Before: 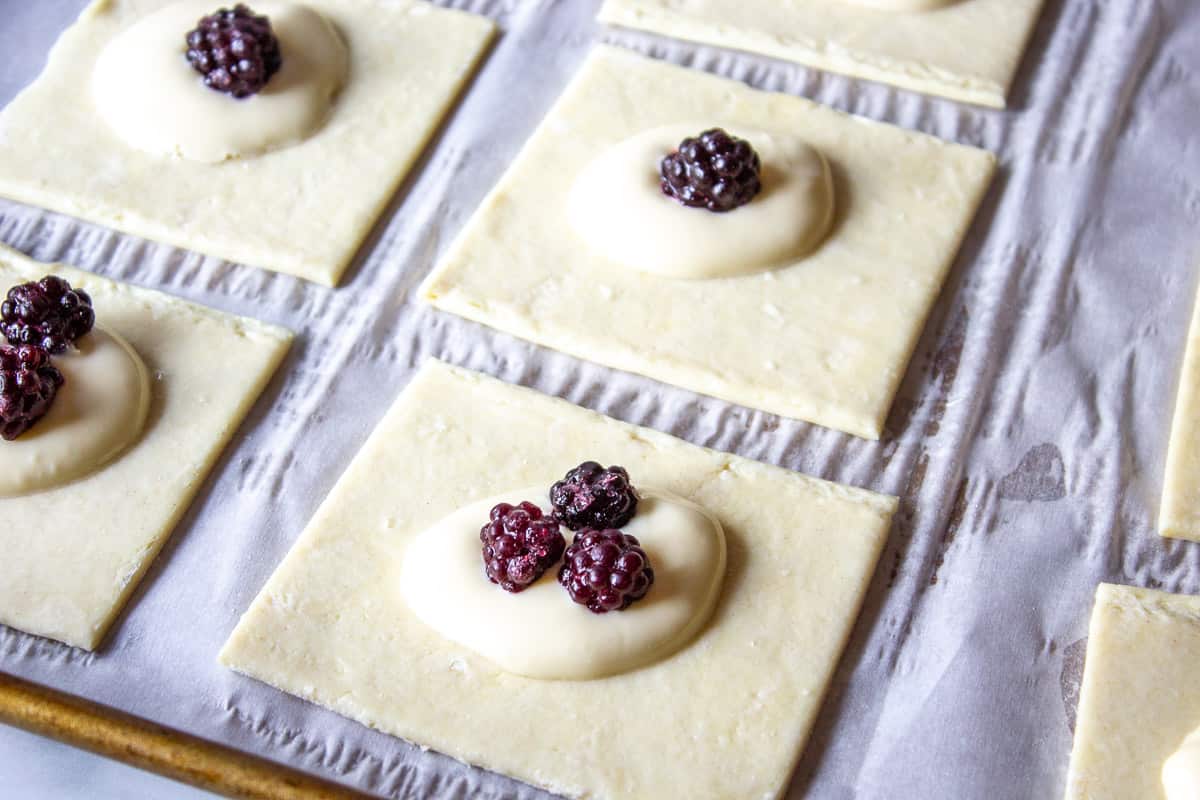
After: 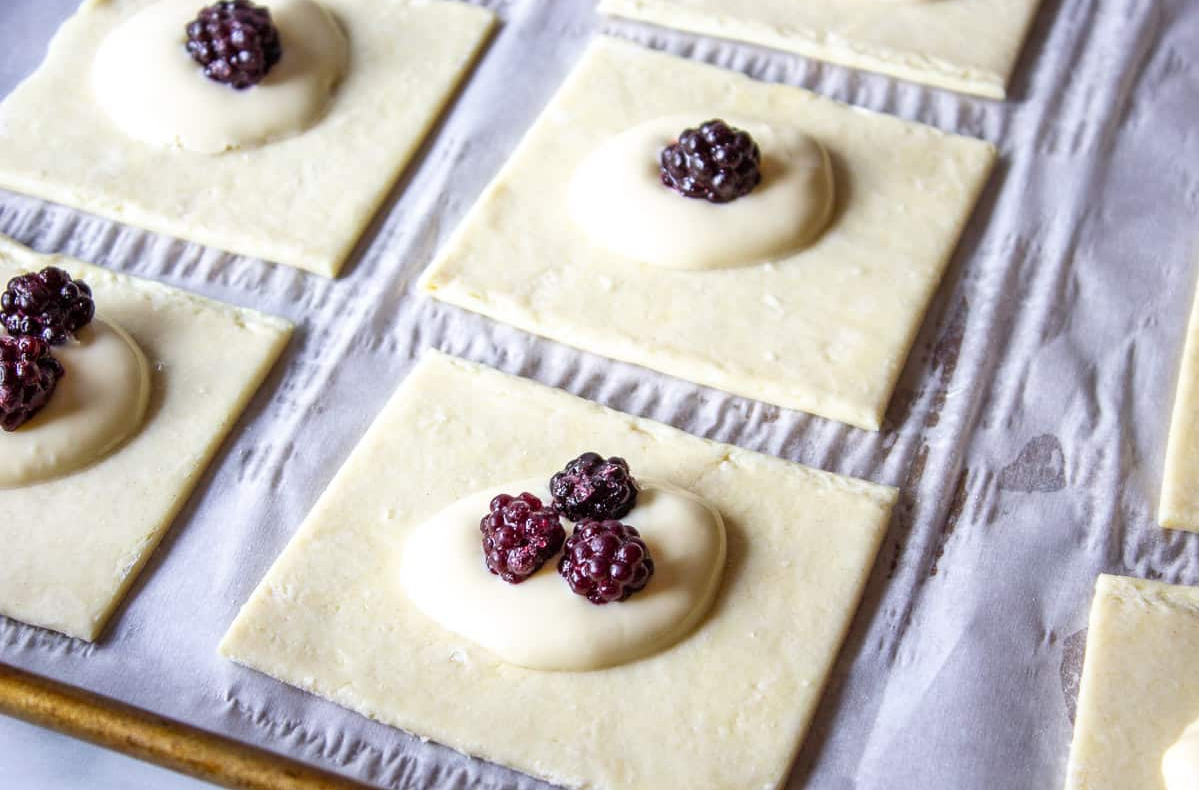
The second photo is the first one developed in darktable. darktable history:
crop: top 1.145%, right 0.032%
